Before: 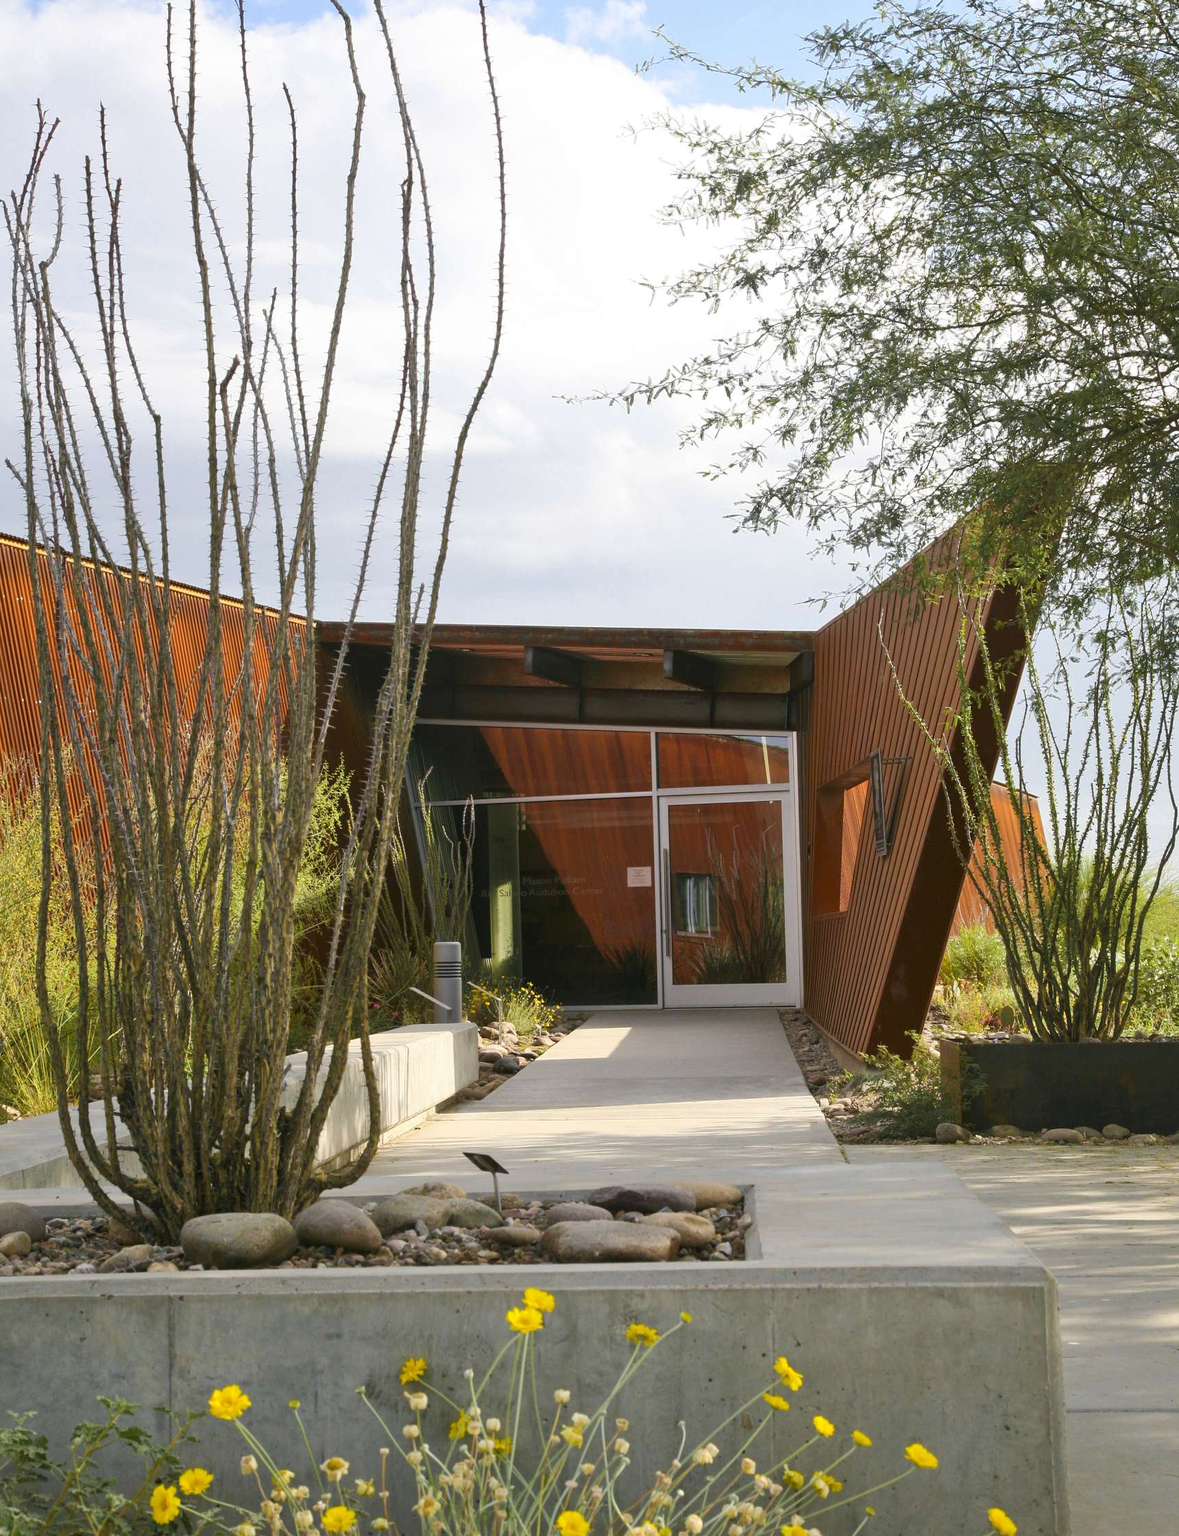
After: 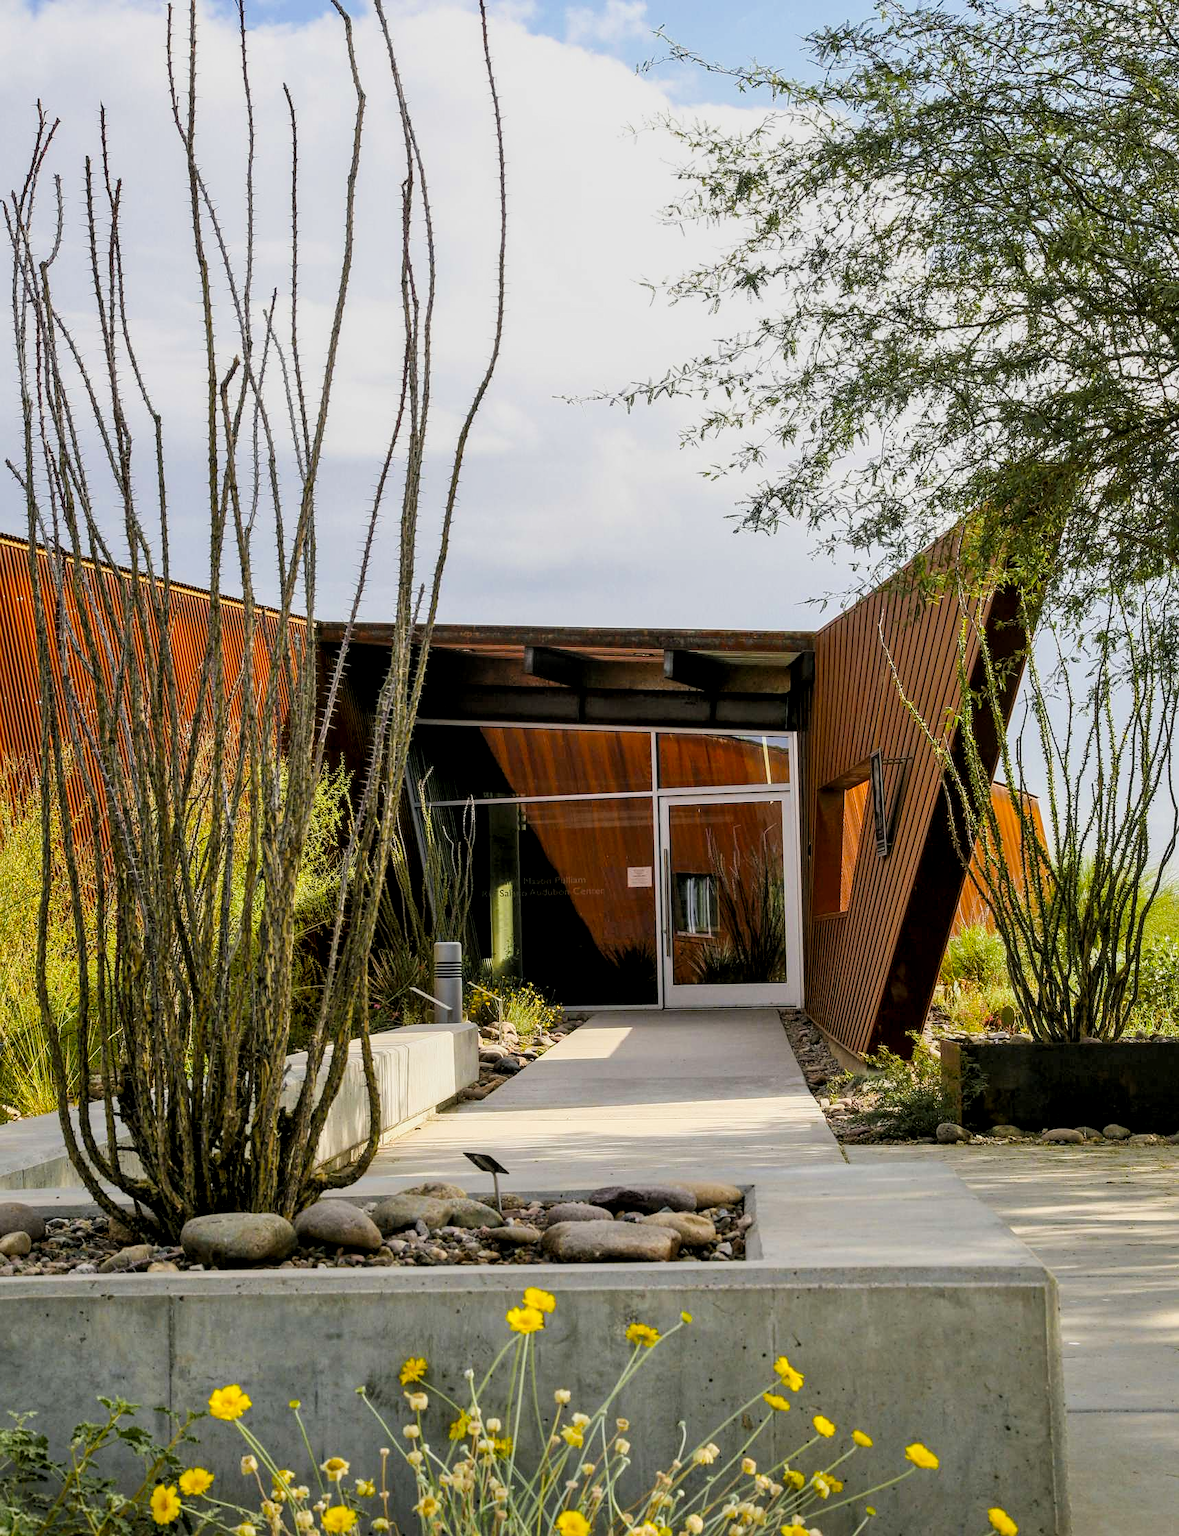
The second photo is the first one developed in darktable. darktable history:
sharpen: radius 0.969, amount 0.604
local contrast: detail 142%
filmic rgb: black relative exposure -7.75 EV, white relative exposure 4.4 EV, threshold 3 EV, target black luminance 0%, hardness 3.76, latitude 50.51%, contrast 1.074, highlights saturation mix 10%, shadows ↔ highlights balance -0.22%, color science v4 (2020), enable highlight reconstruction true
